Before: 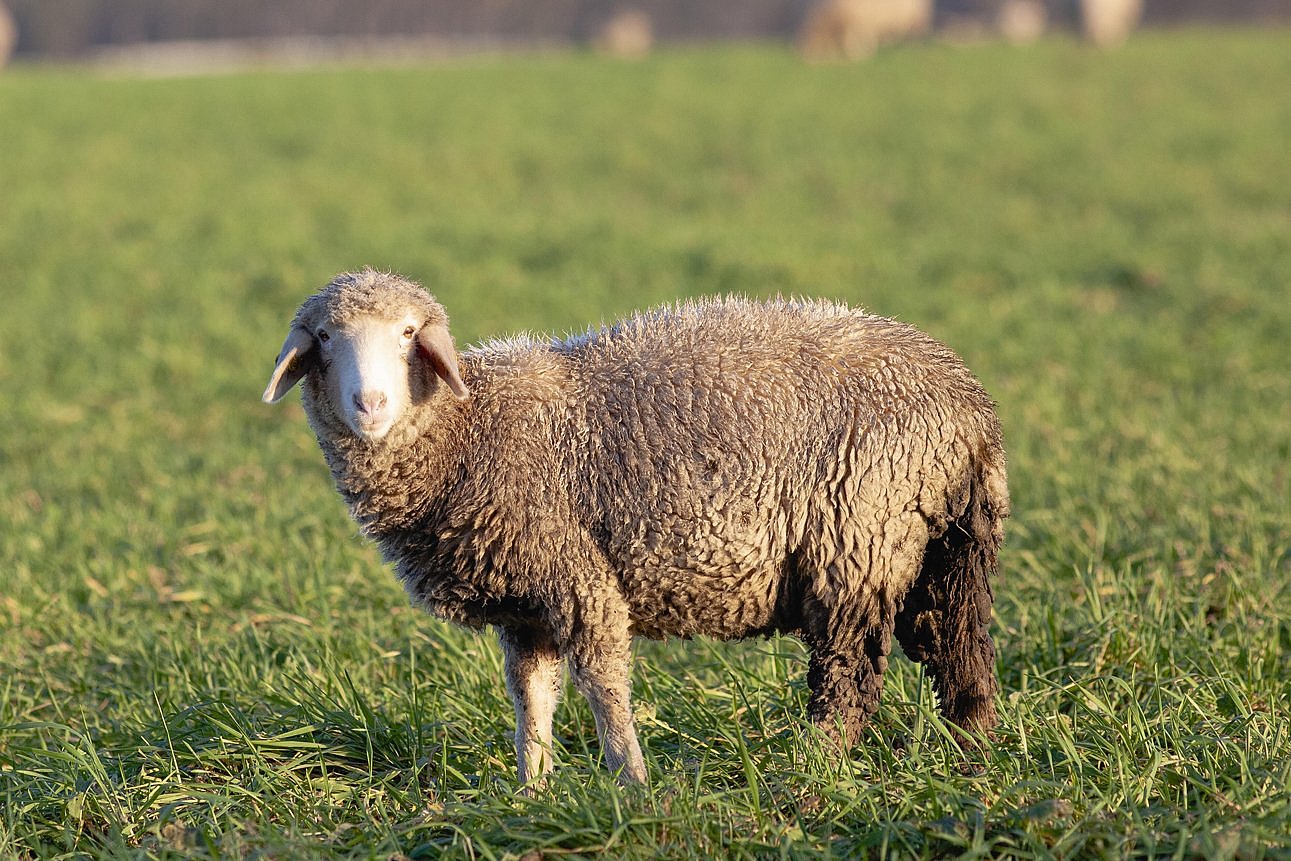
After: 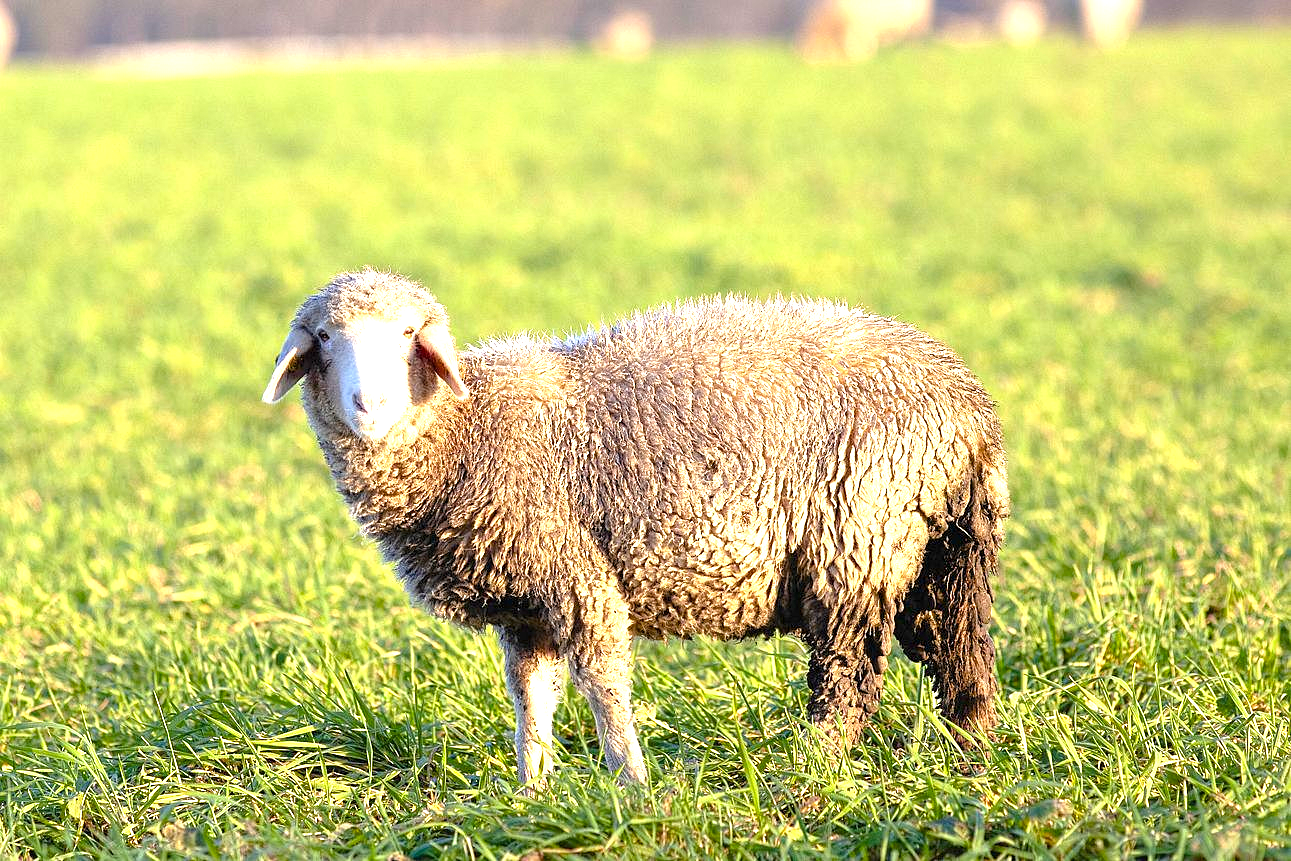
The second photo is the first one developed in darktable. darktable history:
exposure: black level correction 0, exposure 1.48 EV, compensate exposure bias true, compensate highlight preservation false
color balance rgb: global offset › luminance -0.492%, perceptual saturation grading › global saturation 10.23%, global vibrance 20%
